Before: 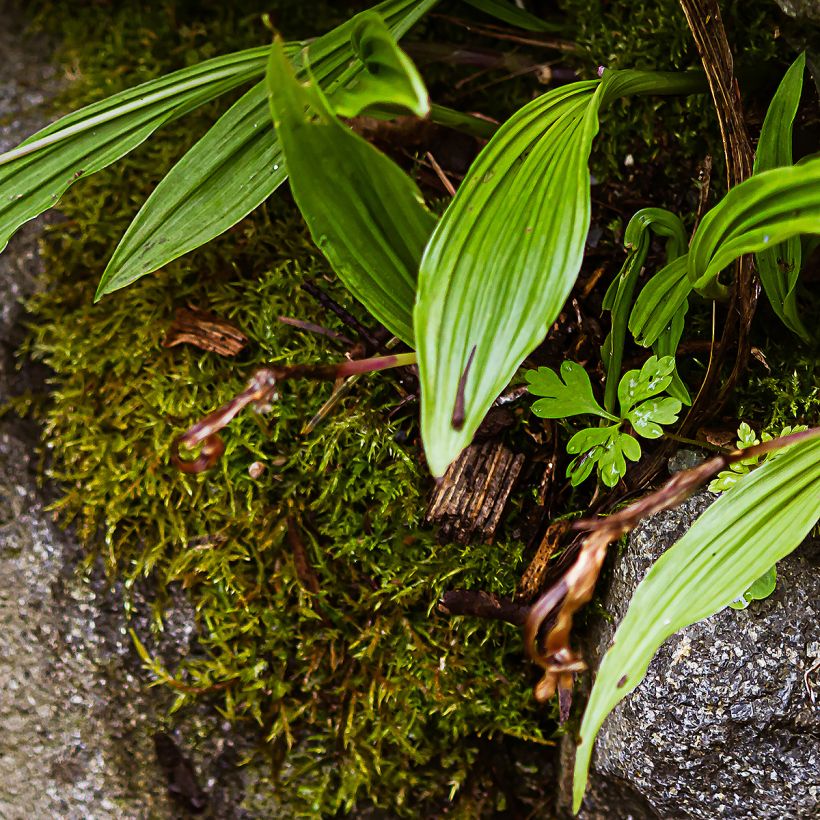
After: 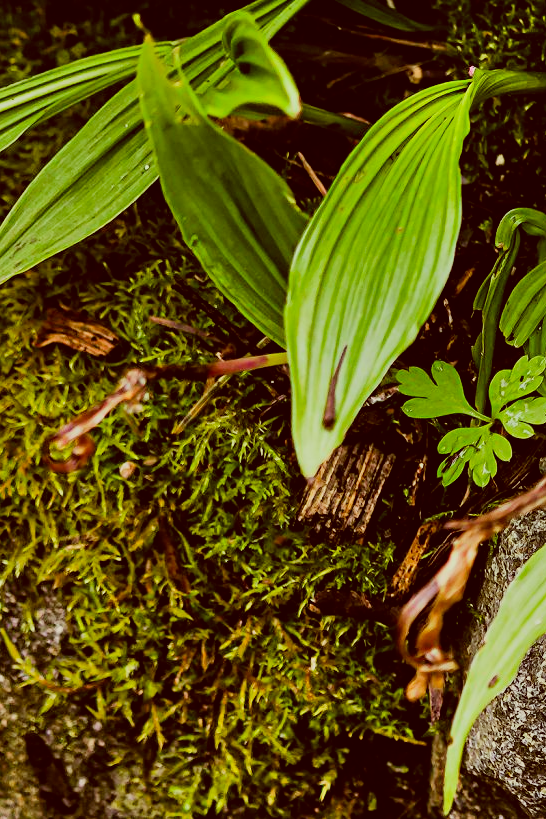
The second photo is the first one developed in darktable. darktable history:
levels: levels [0, 0.492, 0.984]
filmic rgb: black relative exposure -7.65 EV, white relative exposure 4.56 EV, hardness 3.61
shadows and highlights: soften with gaussian
color correction: highlights a* -5.3, highlights b* 9.8, shadows a* 9.8, shadows b* 24.26
crop and rotate: left 15.754%, right 17.579%
